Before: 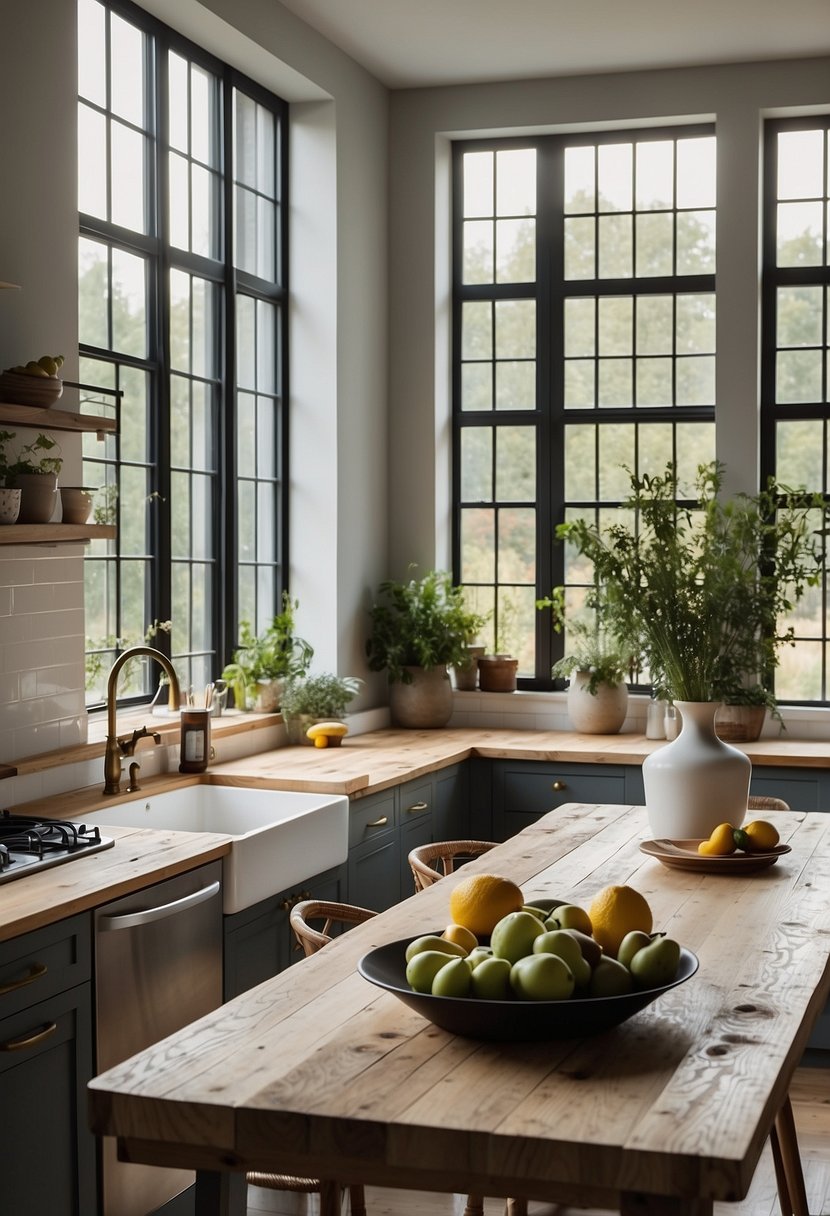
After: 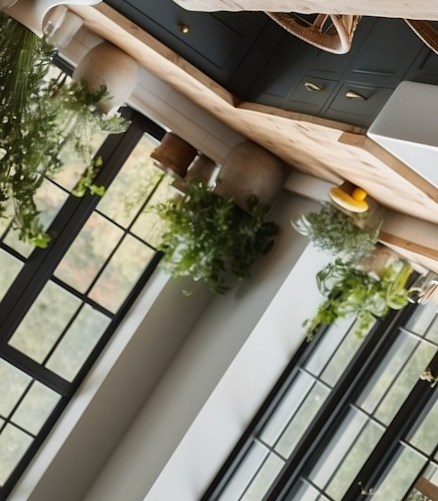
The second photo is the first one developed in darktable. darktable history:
crop and rotate: angle 147.12°, left 9.109%, top 15.592%, right 4.593%, bottom 16.958%
